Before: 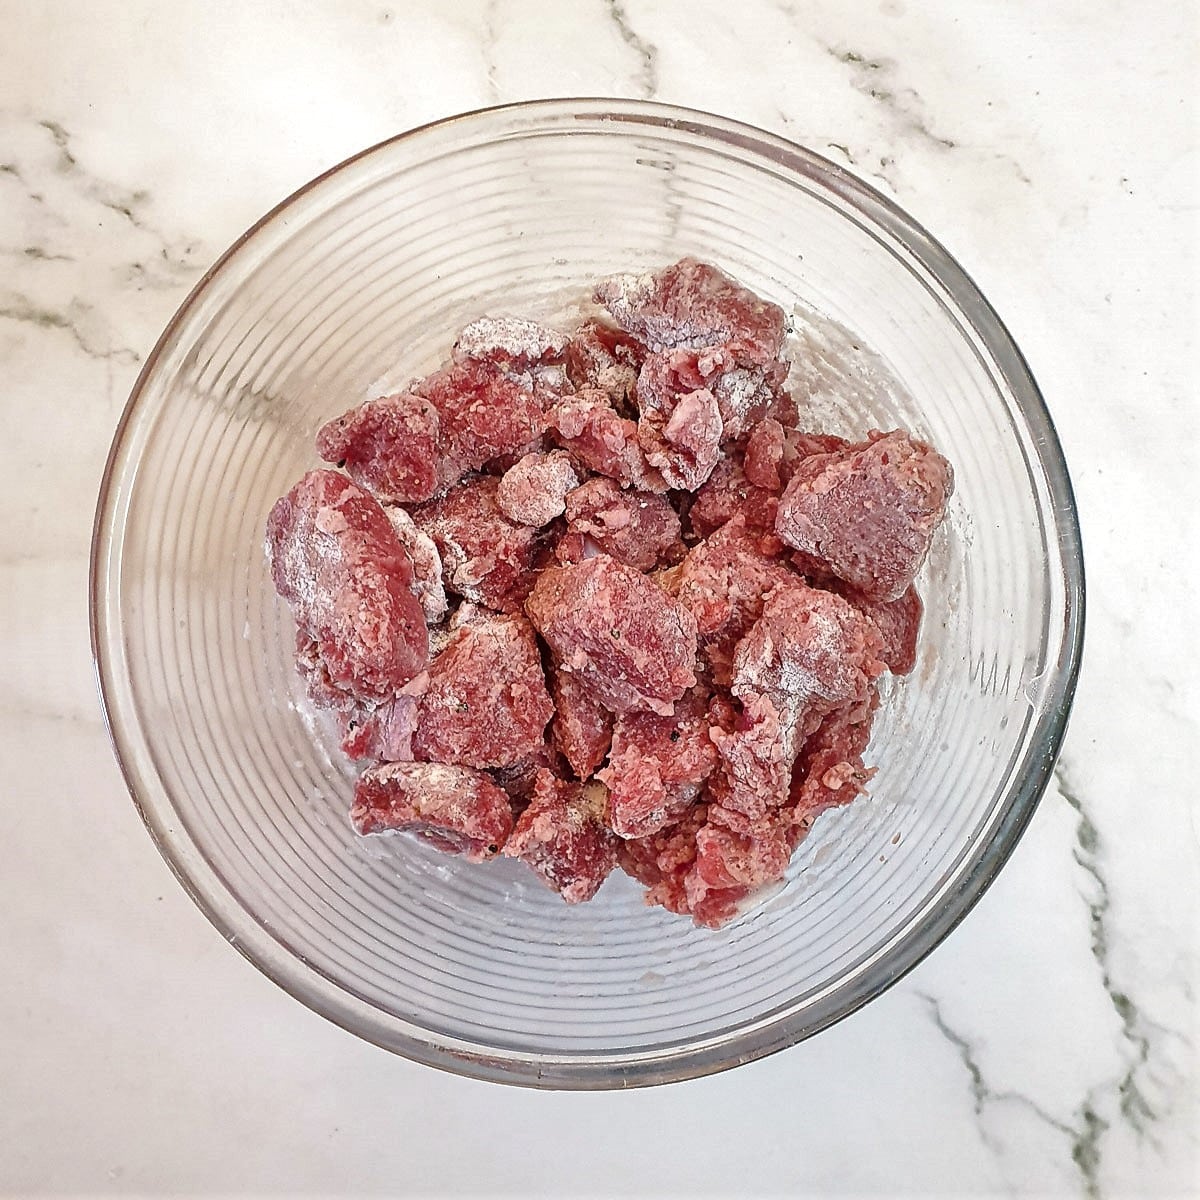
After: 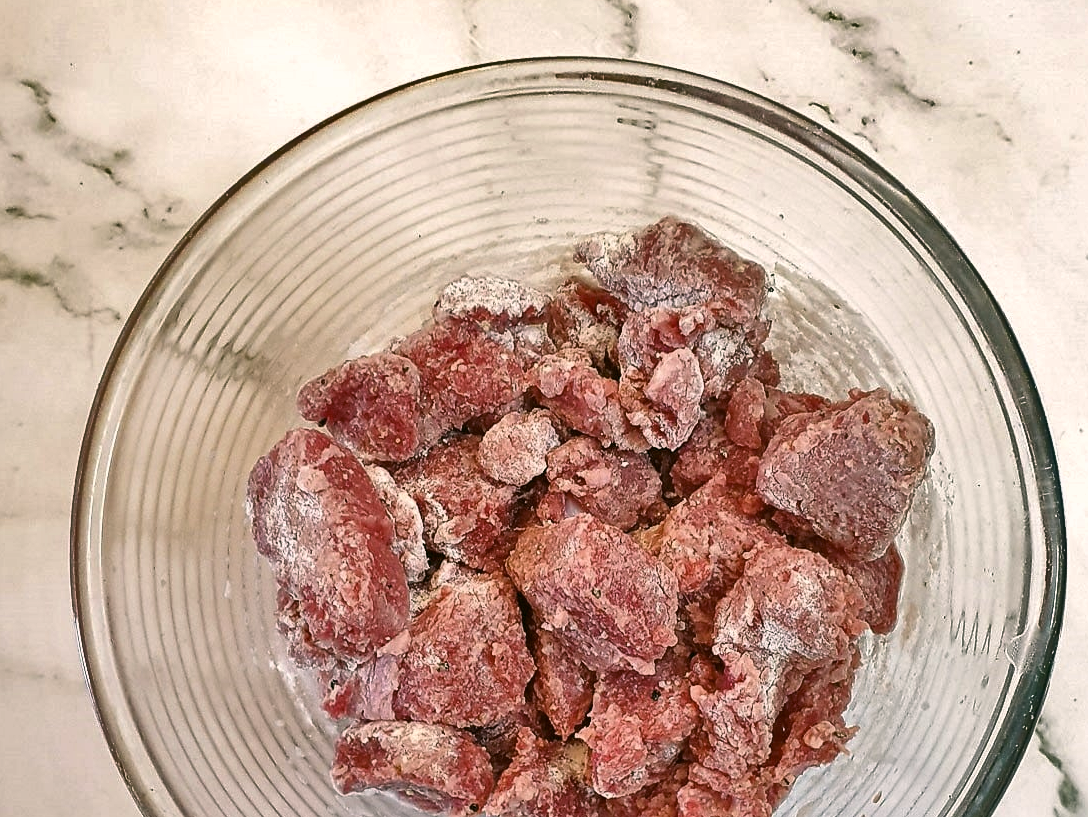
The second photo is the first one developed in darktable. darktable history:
color correction: highlights a* 4.06, highlights b* 4.95, shadows a* -7.57, shadows b* 4.53
exposure: black level correction 0, exposure 0 EV, compensate highlight preservation false
shadows and highlights: soften with gaussian
crop: left 1.621%, top 3.419%, right 7.692%, bottom 28.451%
